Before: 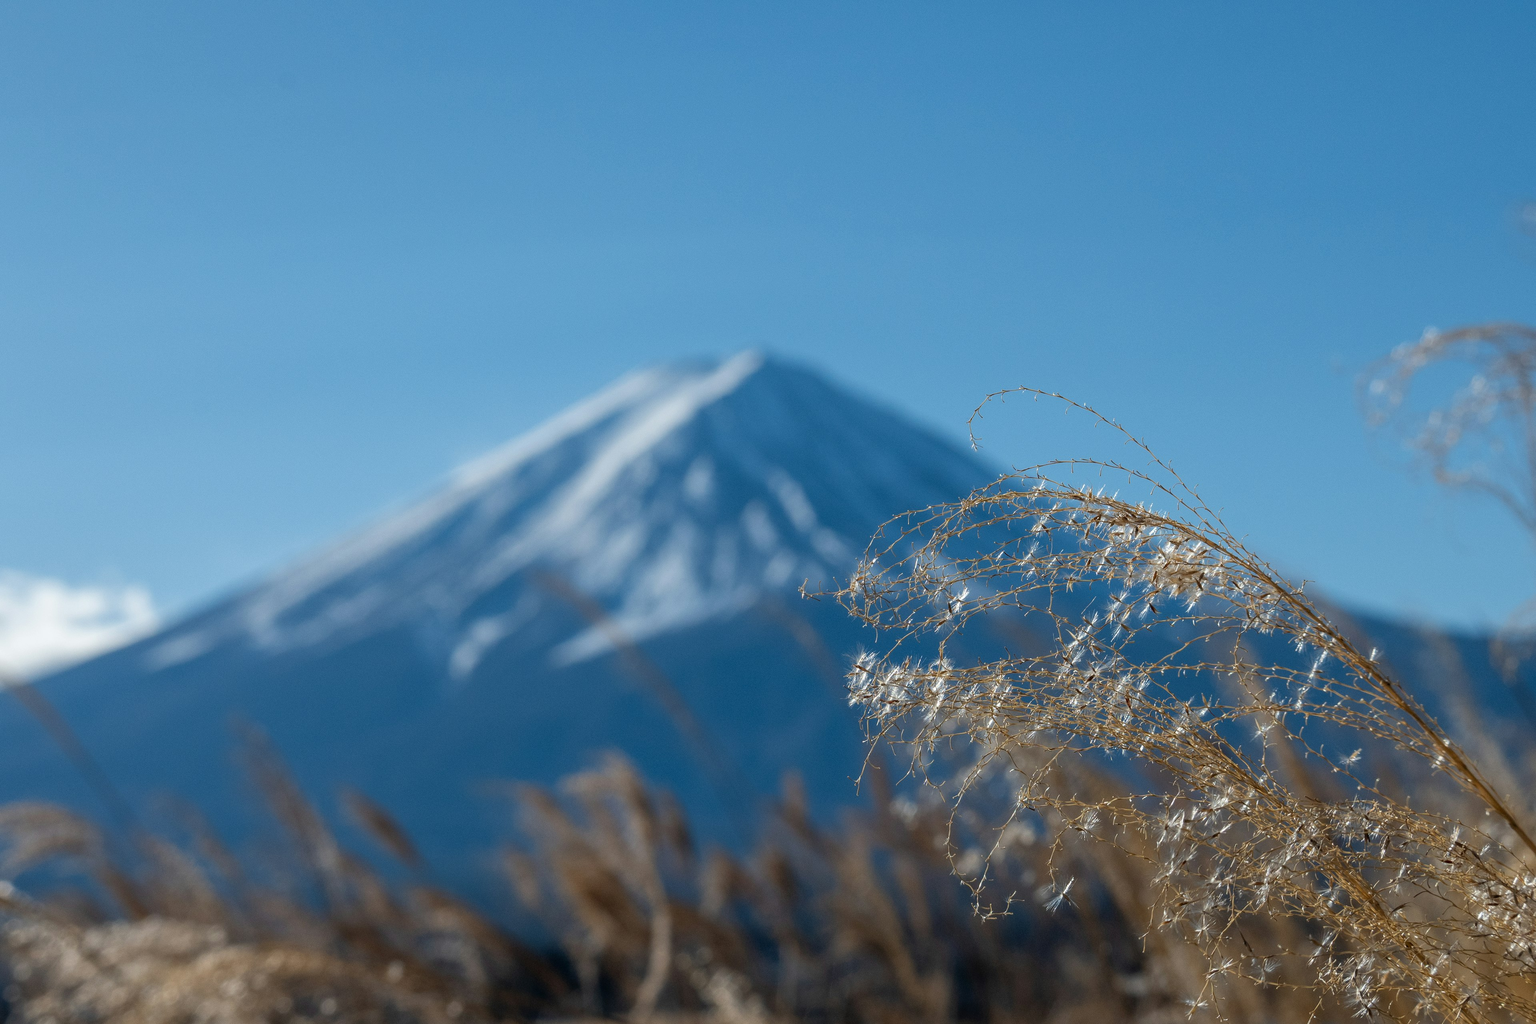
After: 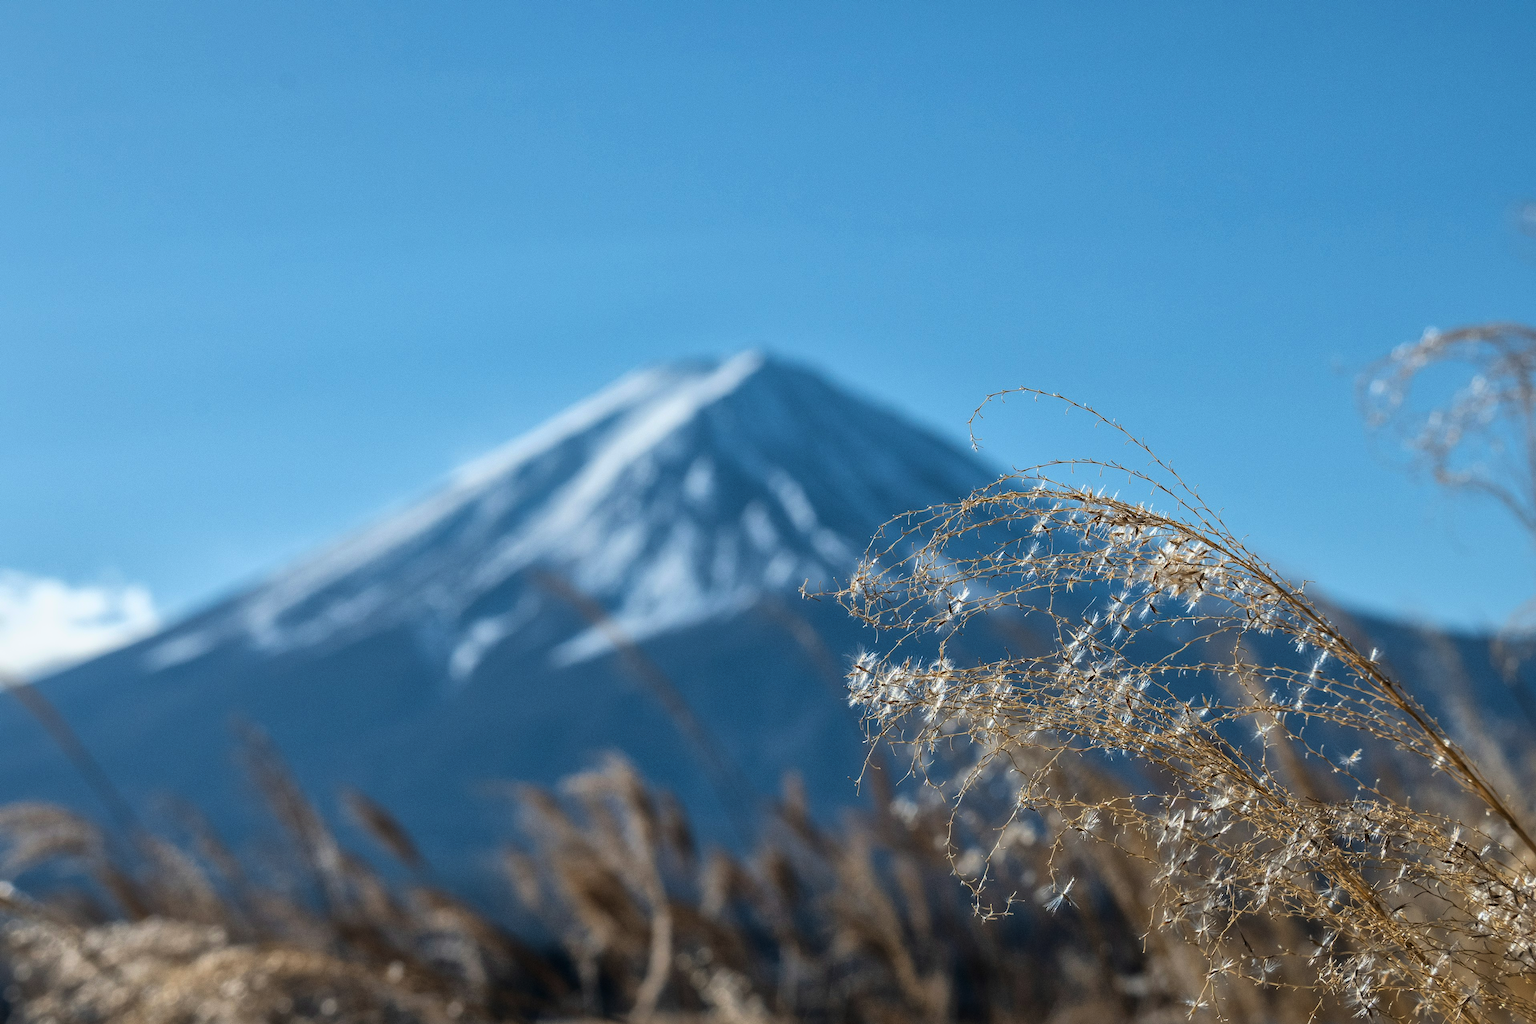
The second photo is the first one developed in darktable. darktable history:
shadows and highlights: on, module defaults
tone curve: curves: ch0 [(0, 0) (0.187, 0.12) (0.384, 0.363) (0.618, 0.698) (0.754, 0.857) (0.875, 0.956) (1, 0.987)]; ch1 [(0, 0) (0.402, 0.36) (0.476, 0.466) (0.501, 0.501) (0.518, 0.514) (0.564, 0.608) (0.614, 0.664) (0.692, 0.744) (1, 1)]; ch2 [(0, 0) (0.435, 0.412) (0.483, 0.481) (0.503, 0.503) (0.522, 0.535) (0.563, 0.601) (0.627, 0.699) (0.699, 0.753) (0.997, 0.858)], color space Lab, linked channels, preserve colors none
